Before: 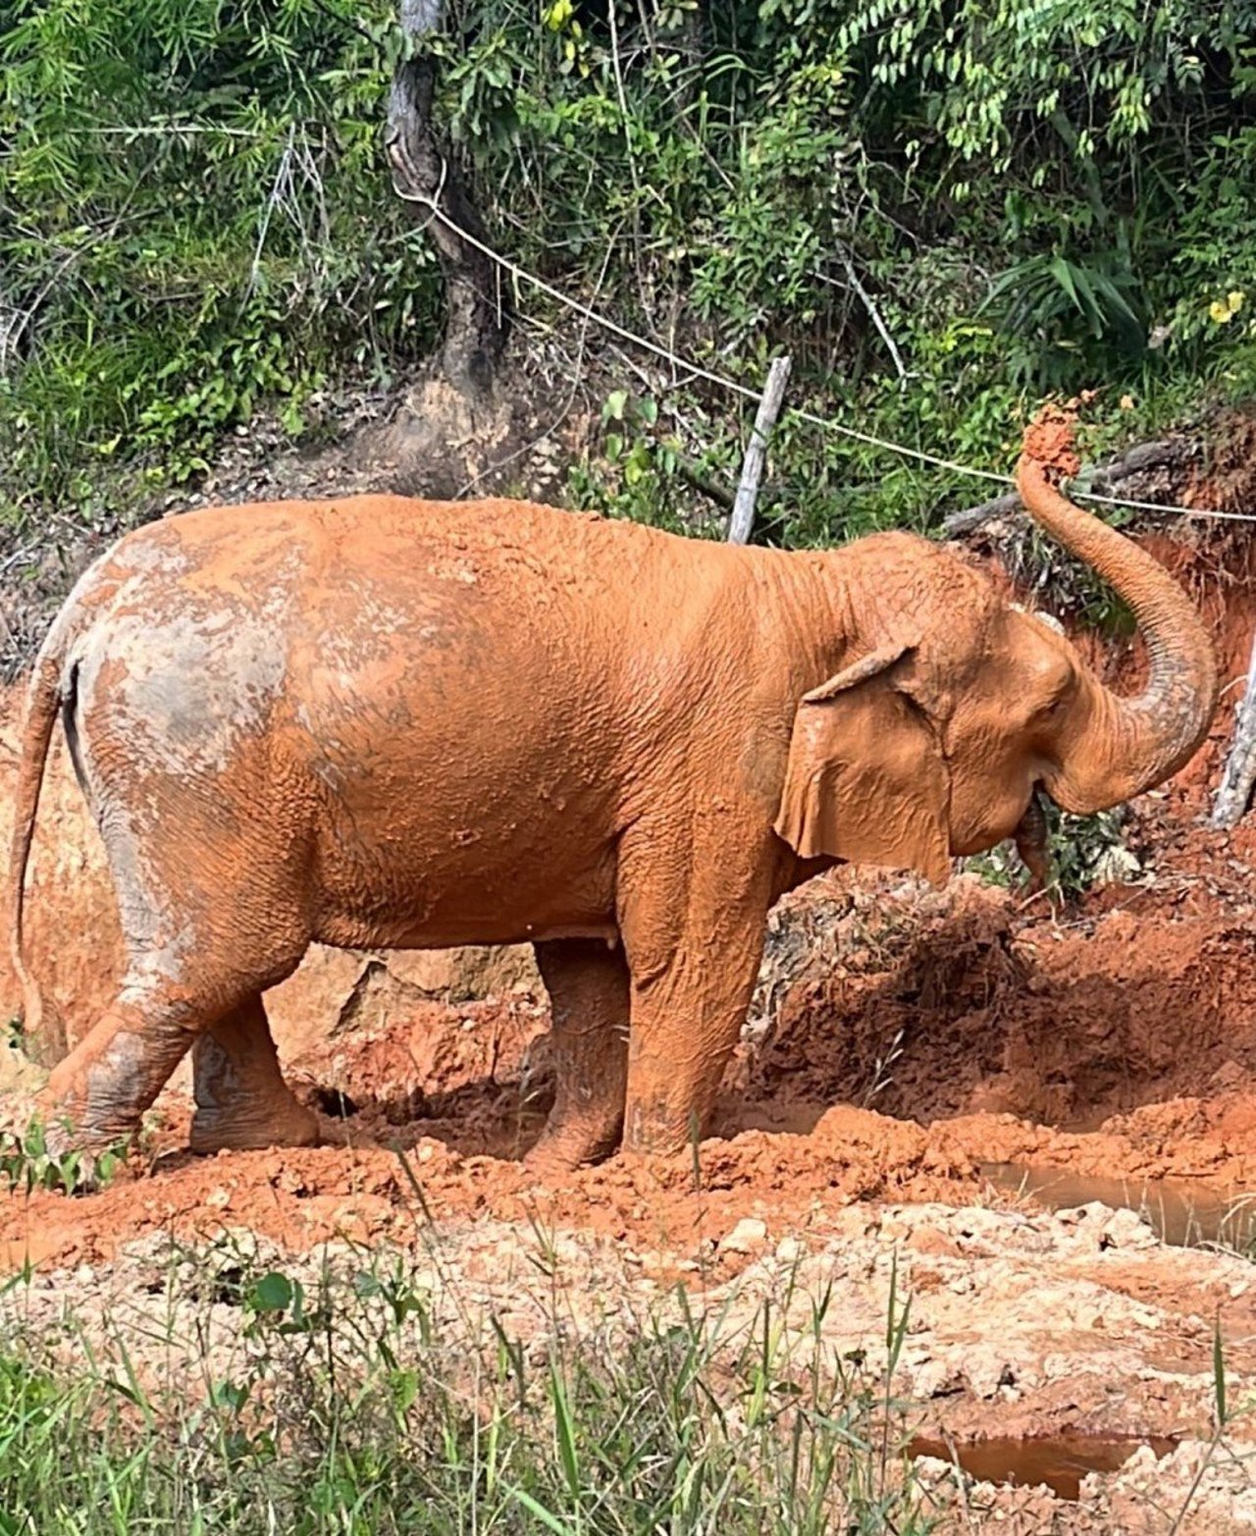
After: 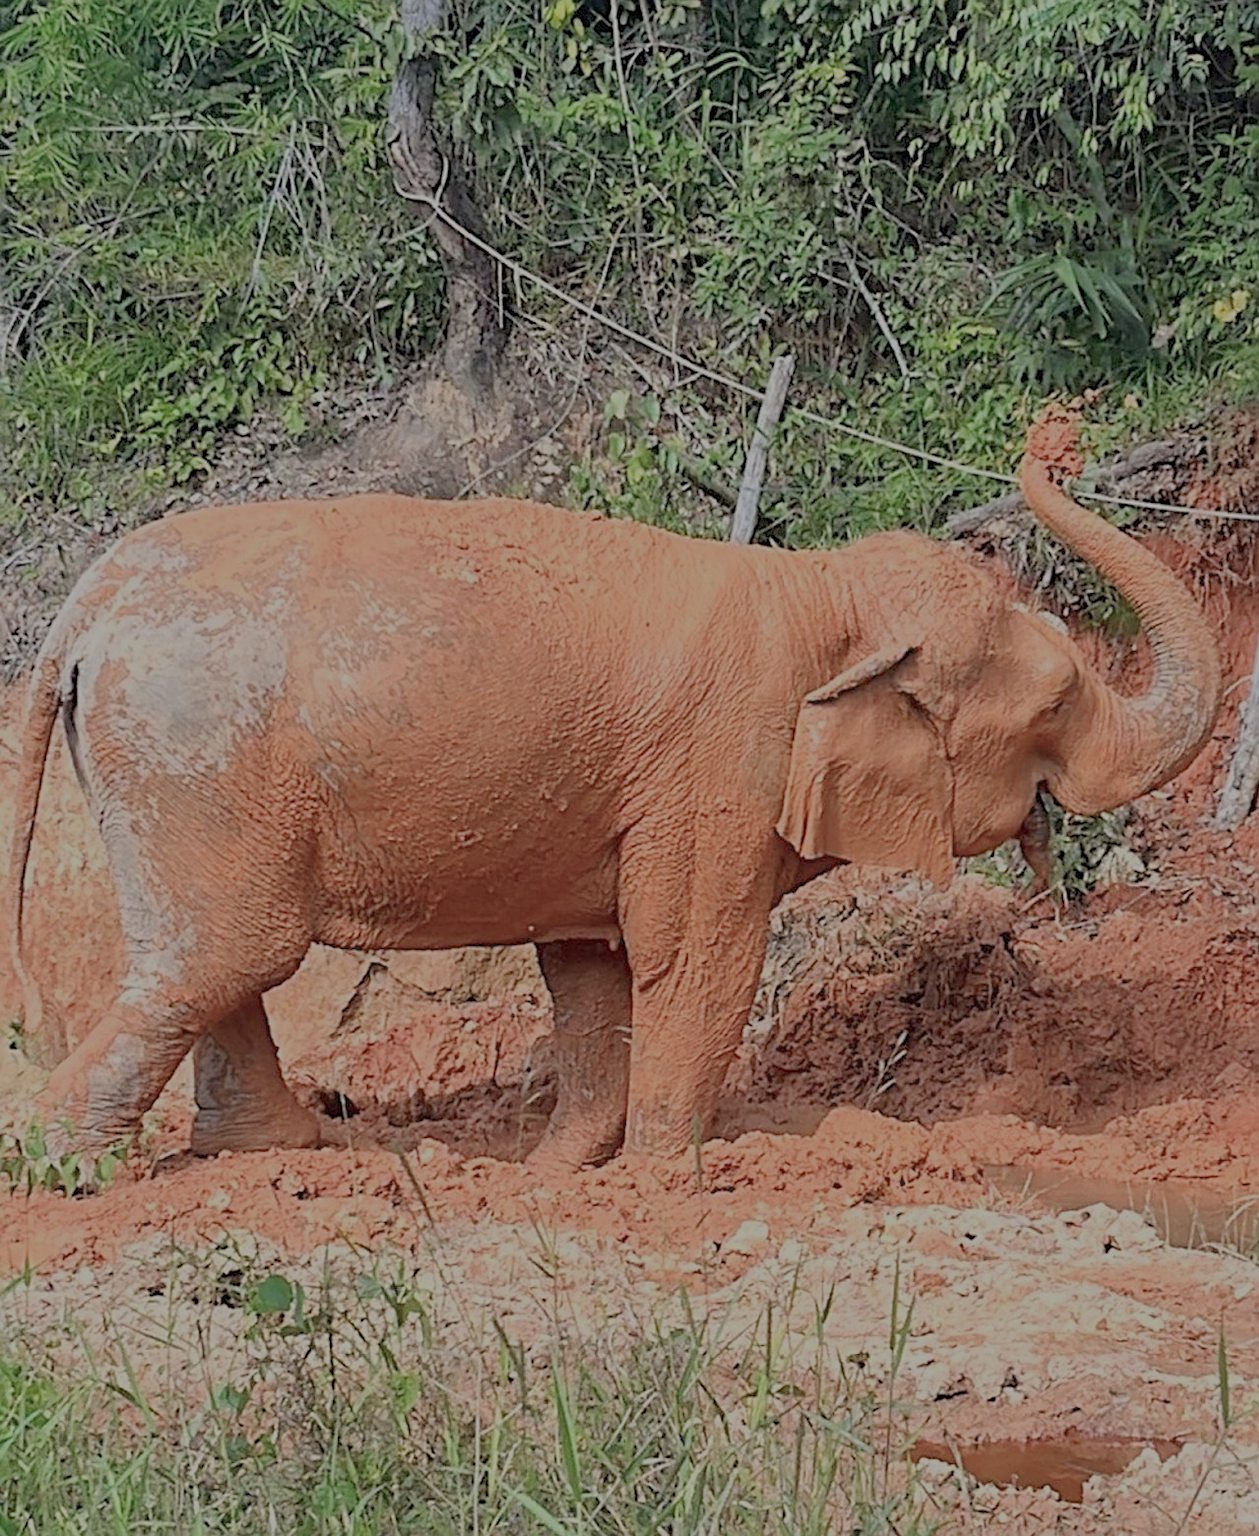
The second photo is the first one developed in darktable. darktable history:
filmic rgb: black relative exposure -15.95 EV, white relative exposure 7.98 EV, hardness 4.12, latitude 49.87%, contrast 0.502
sharpen: on, module defaults
crop: top 0.135%, bottom 0.126%
